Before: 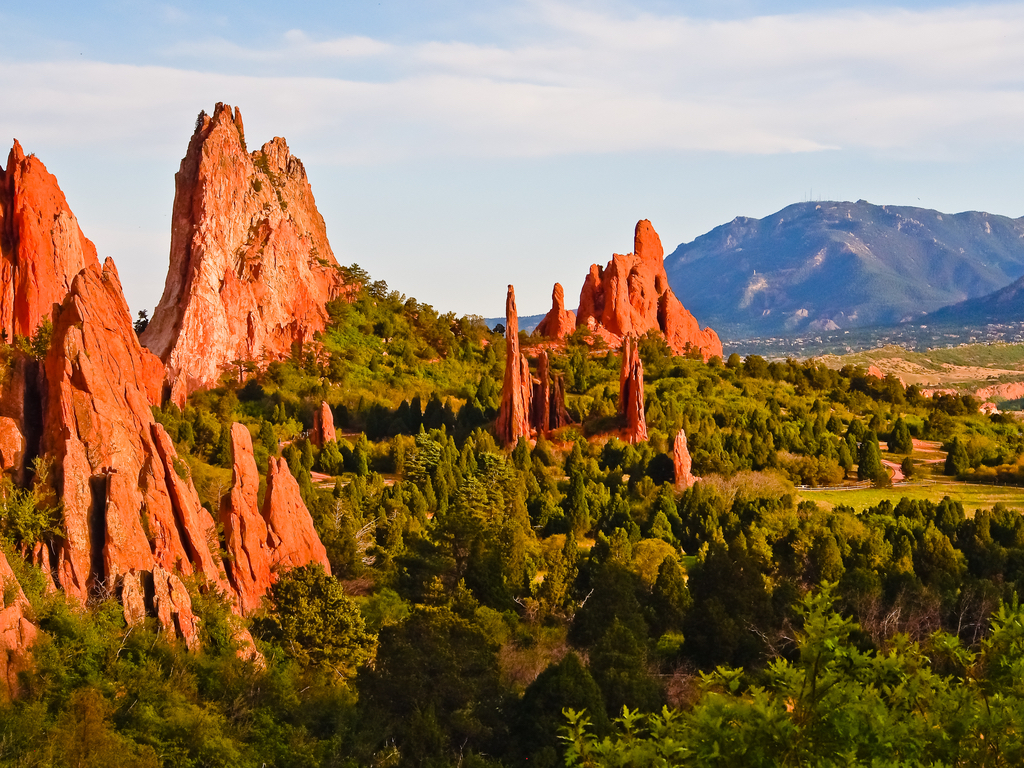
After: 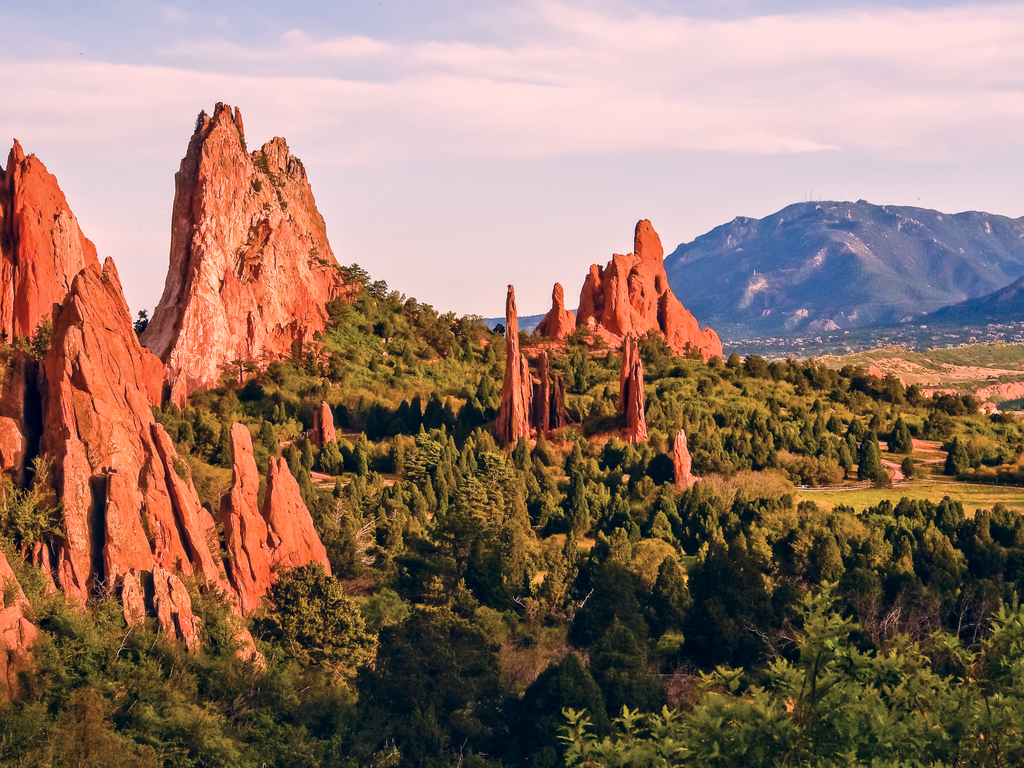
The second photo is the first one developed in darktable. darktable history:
color correction: highlights a* 14.3, highlights b* 6.1, shadows a* -6.05, shadows b* -15.34, saturation 0.84
local contrast: on, module defaults
